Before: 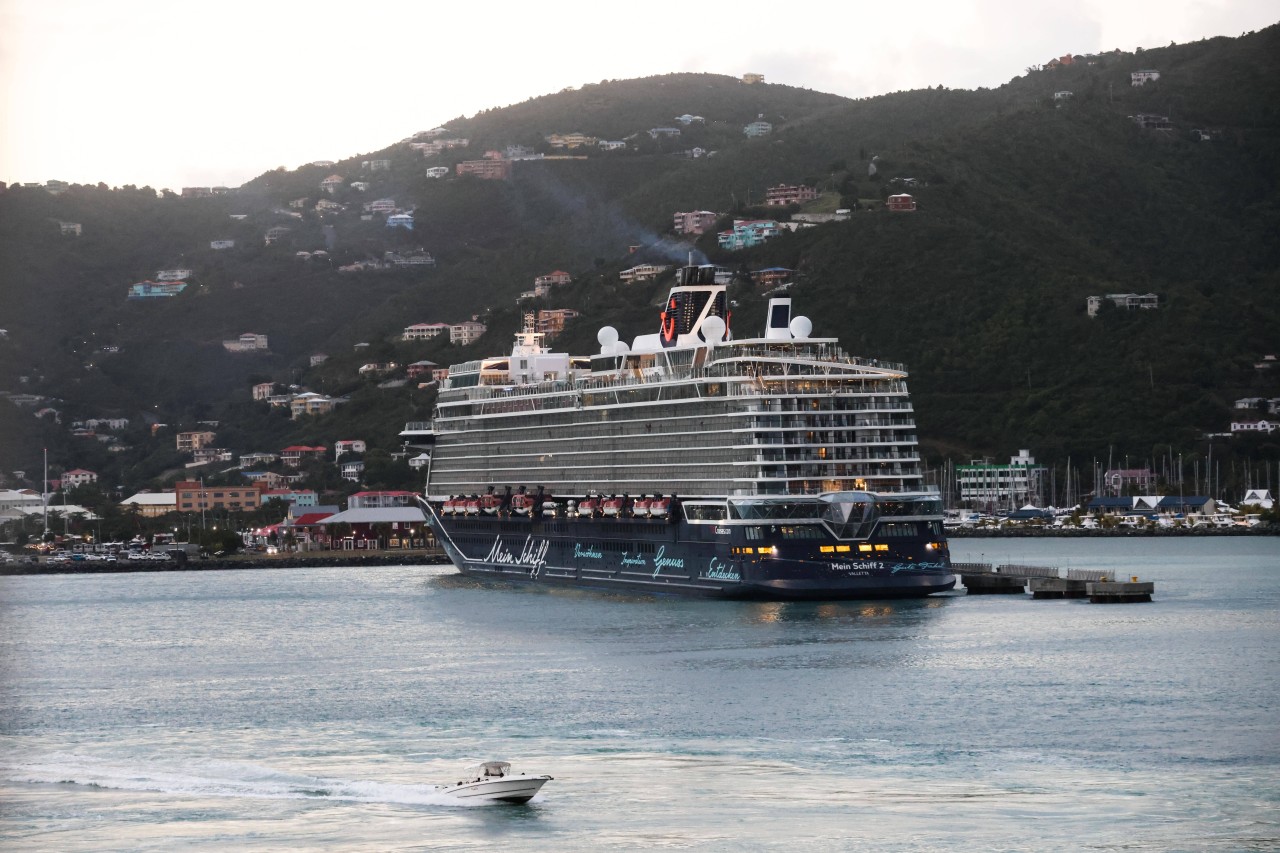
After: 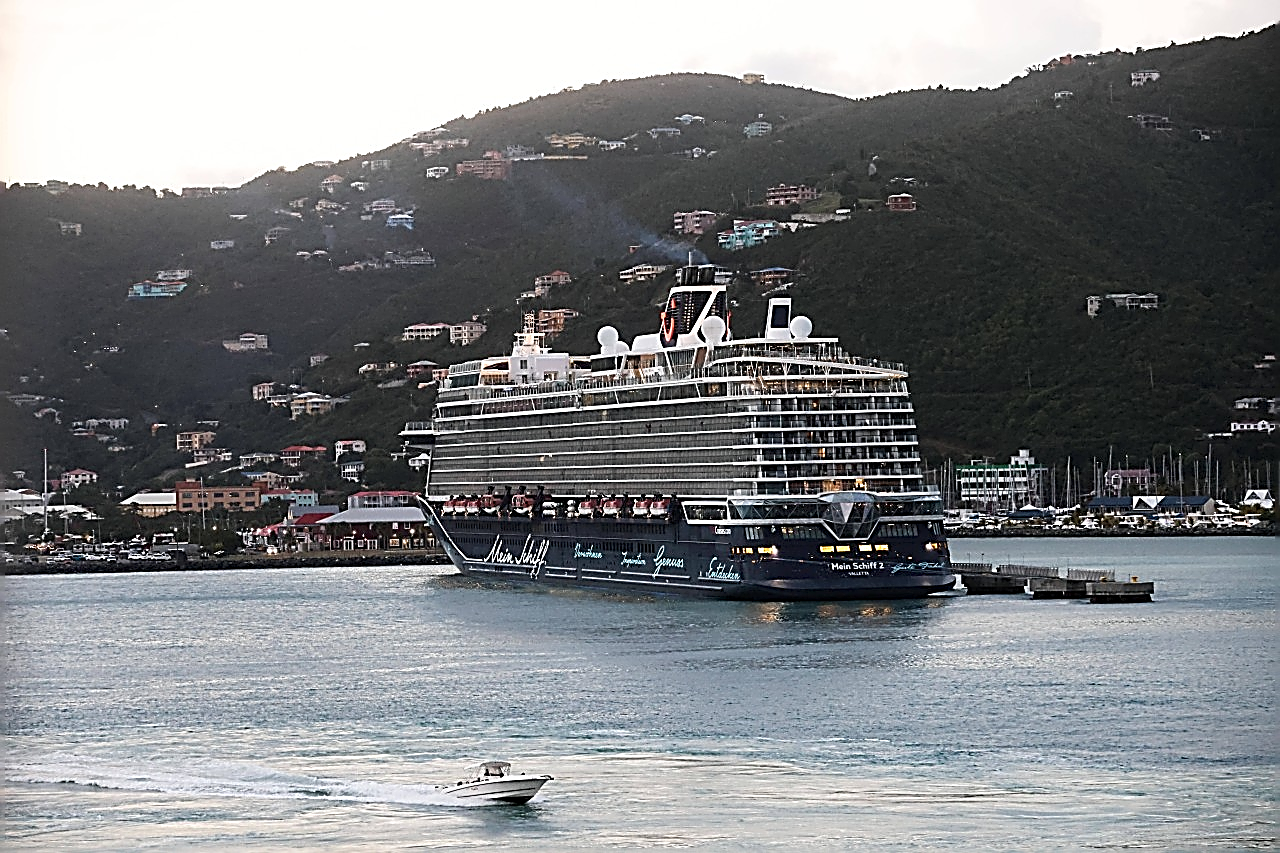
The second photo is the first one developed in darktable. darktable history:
sharpen: amount 1.997
